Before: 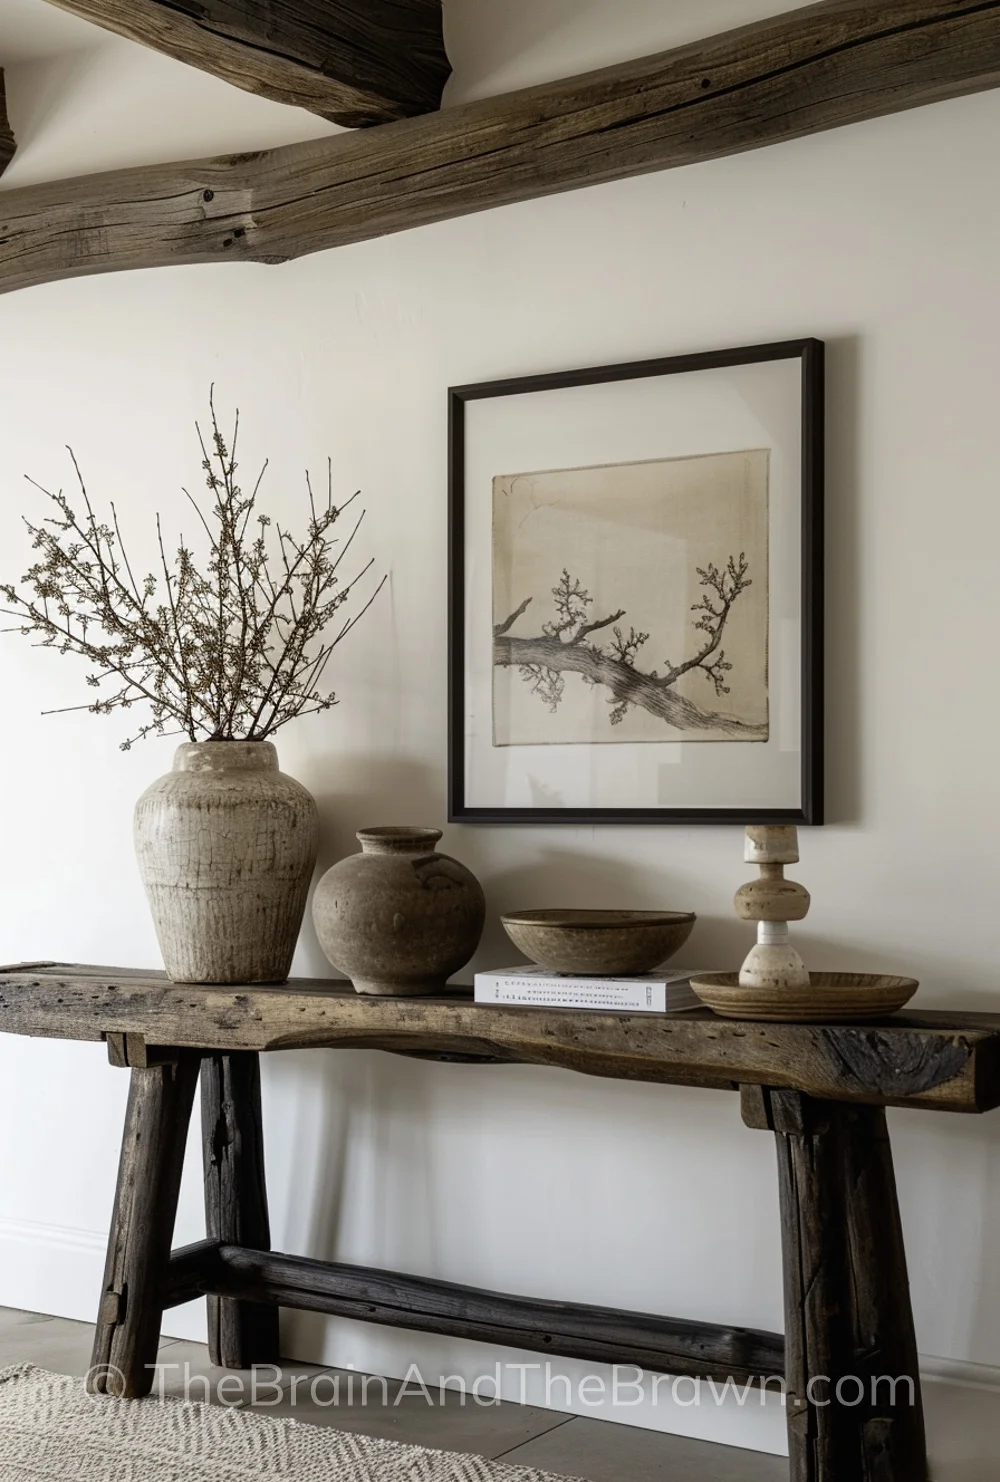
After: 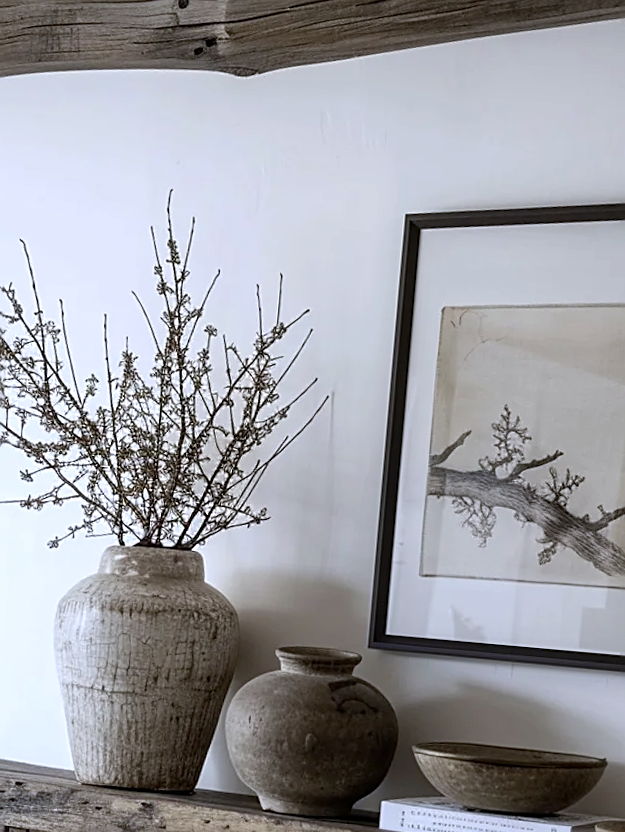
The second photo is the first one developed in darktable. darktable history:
sharpen: on, module defaults
local contrast: highlights 104%, shadows 97%, detail 119%, midtone range 0.2
crop and rotate: angle -4.94°, left 2.078%, top 6.748%, right 27.672%, bottom 30.14%
color calibration: illuminant as shot in camera, x 0.369, y 0.382, temperature 4318.22 K
